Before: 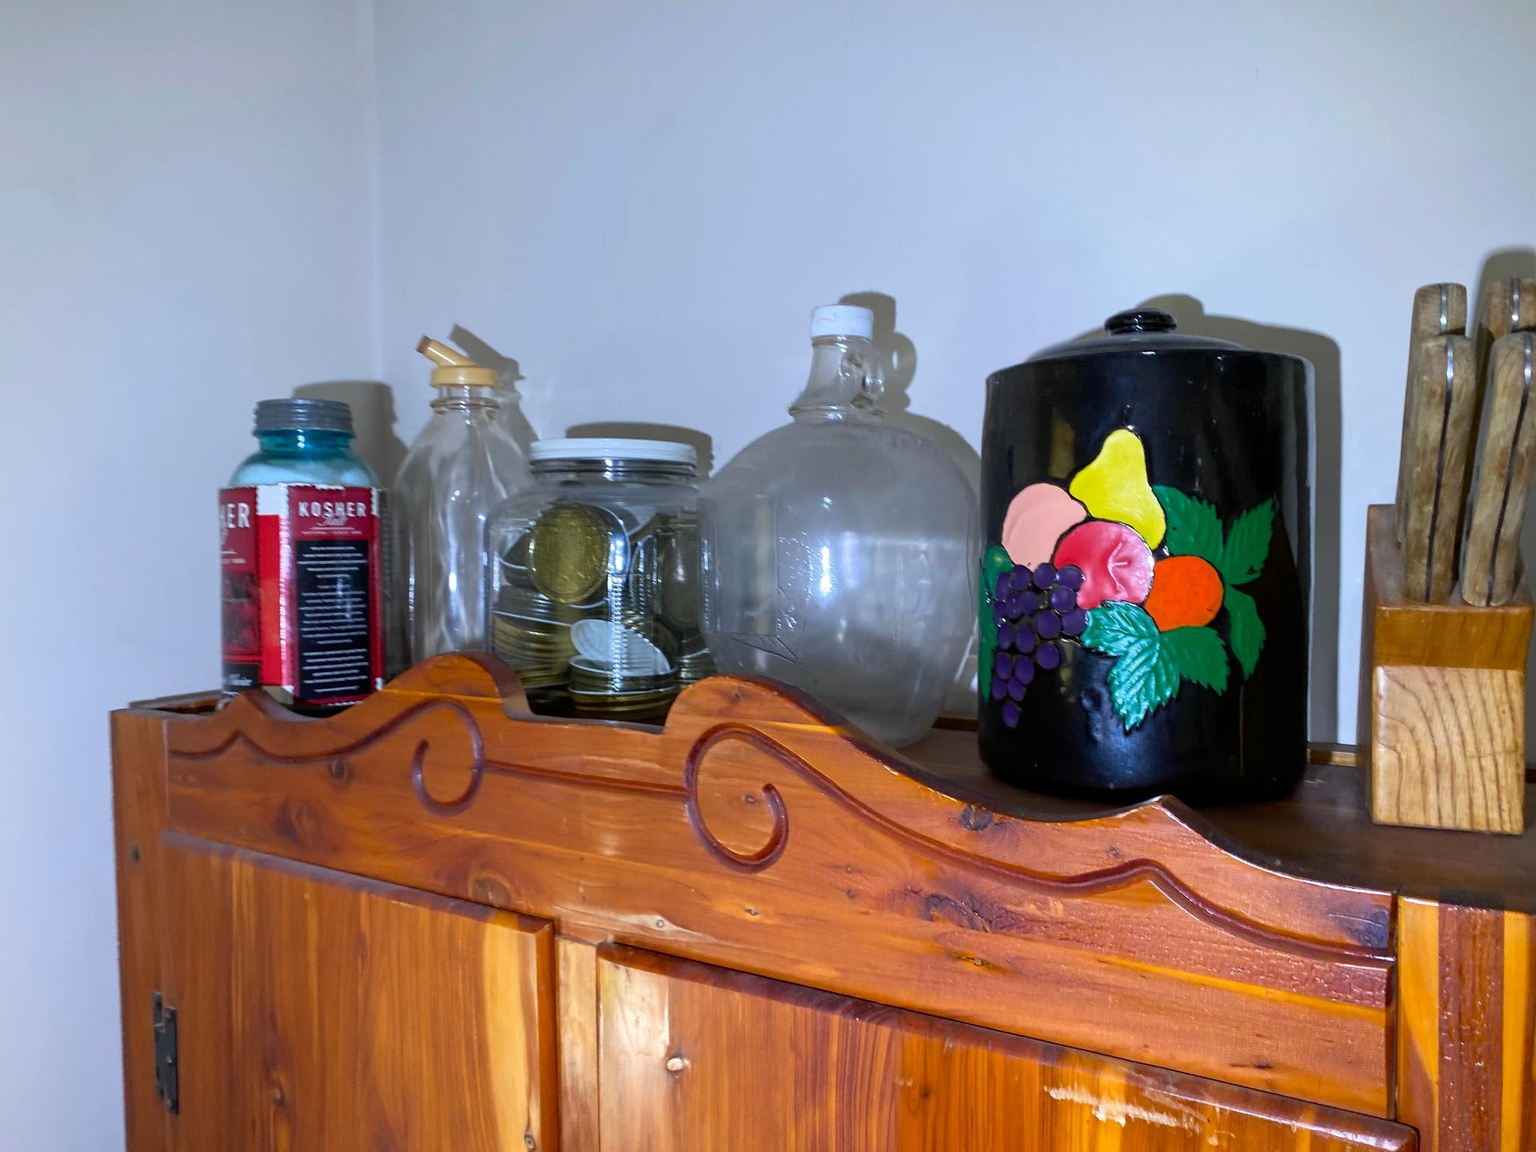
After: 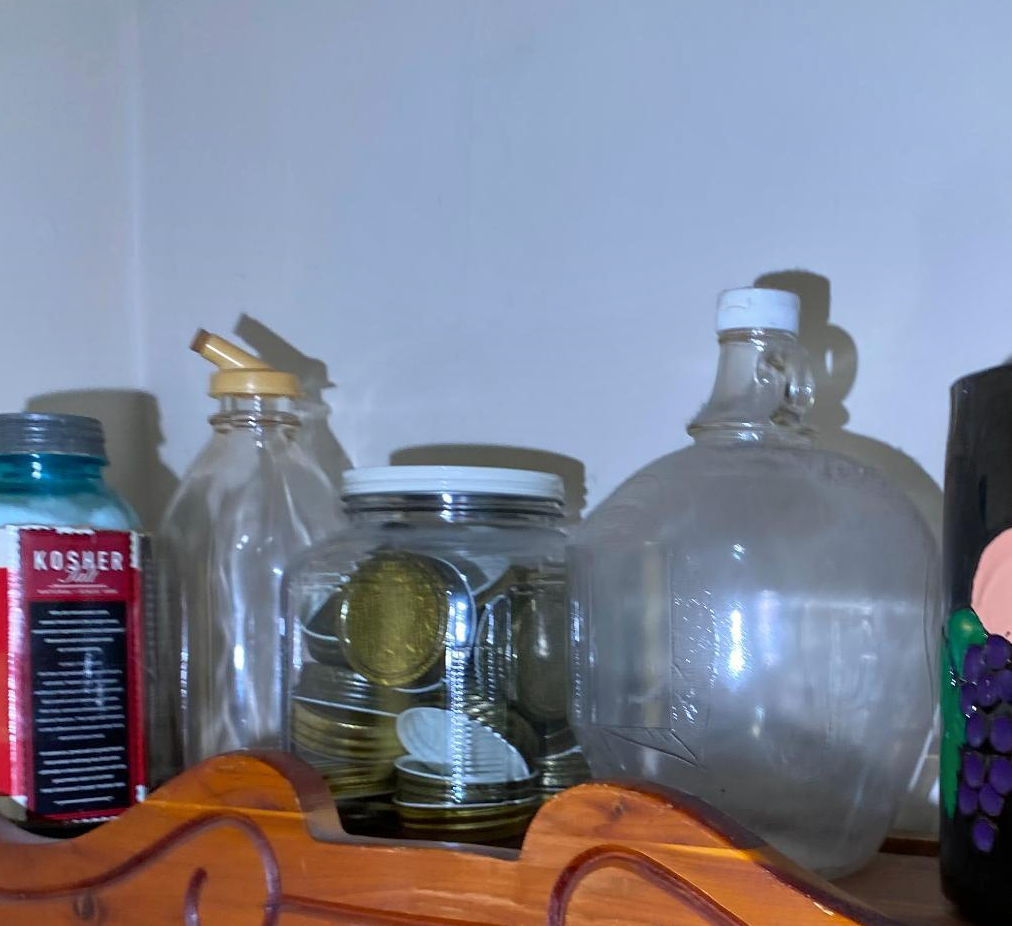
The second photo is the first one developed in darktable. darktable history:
shadows and highlights: shadows 25, highlights -48.13, highlights color adjustment 73.17%, soften with gaussian
crop: left 17.847%, top 7.748%, right 32.741%, bottom 31.966%
